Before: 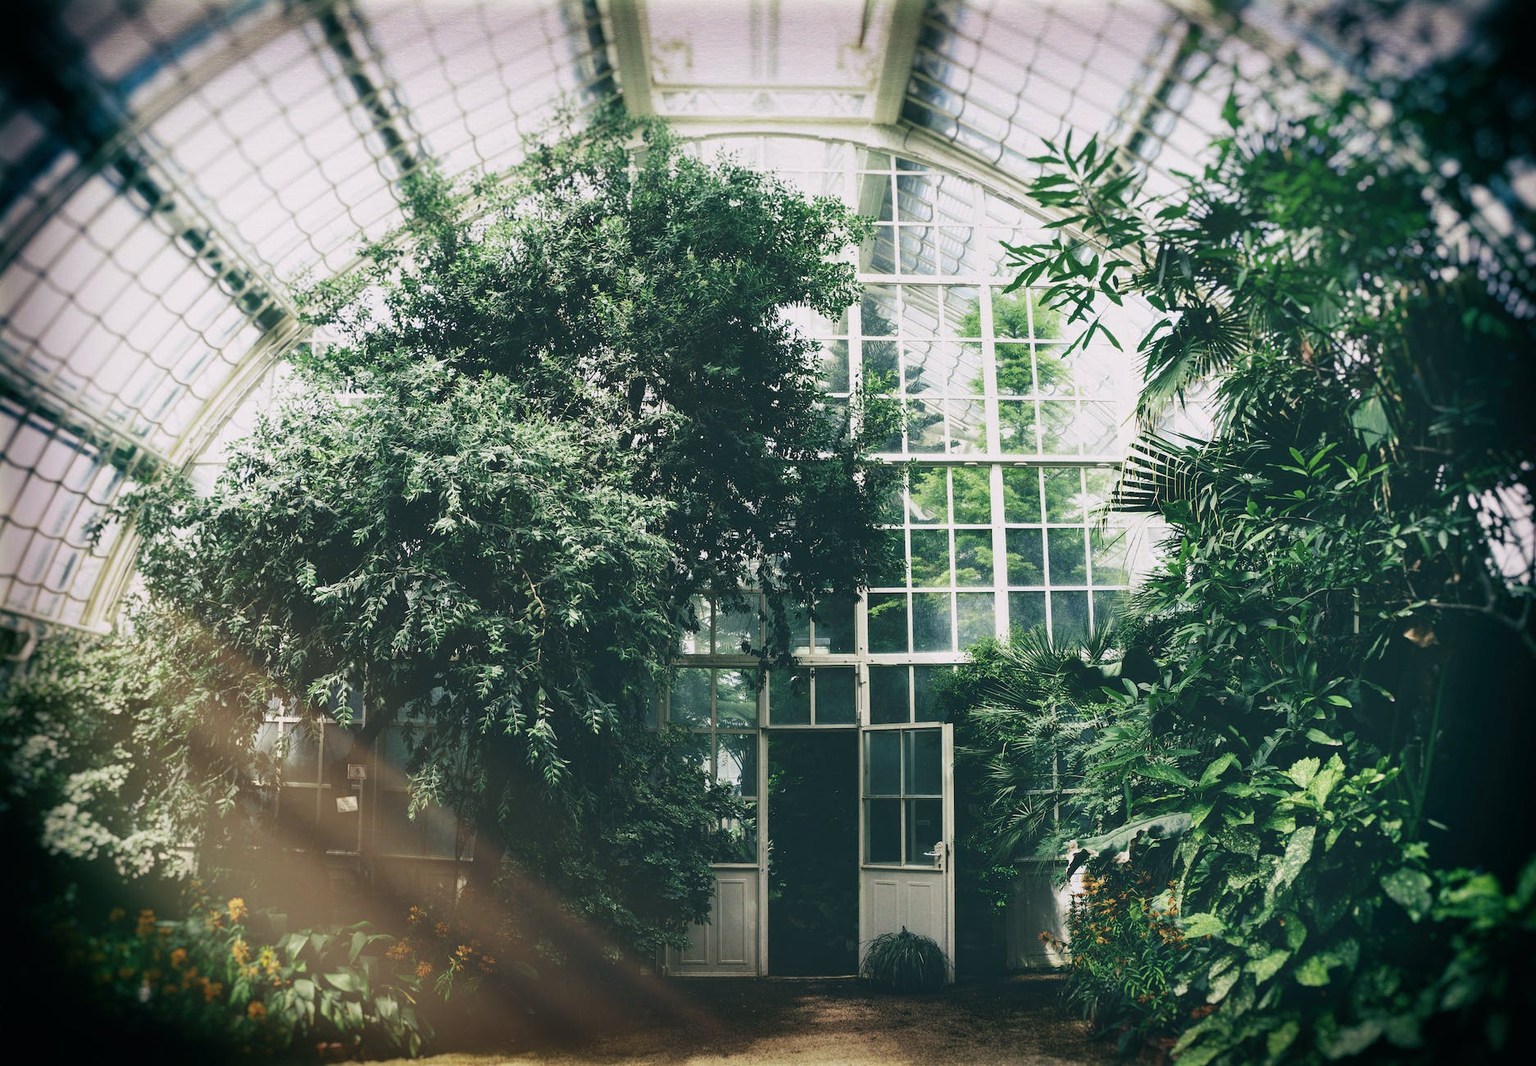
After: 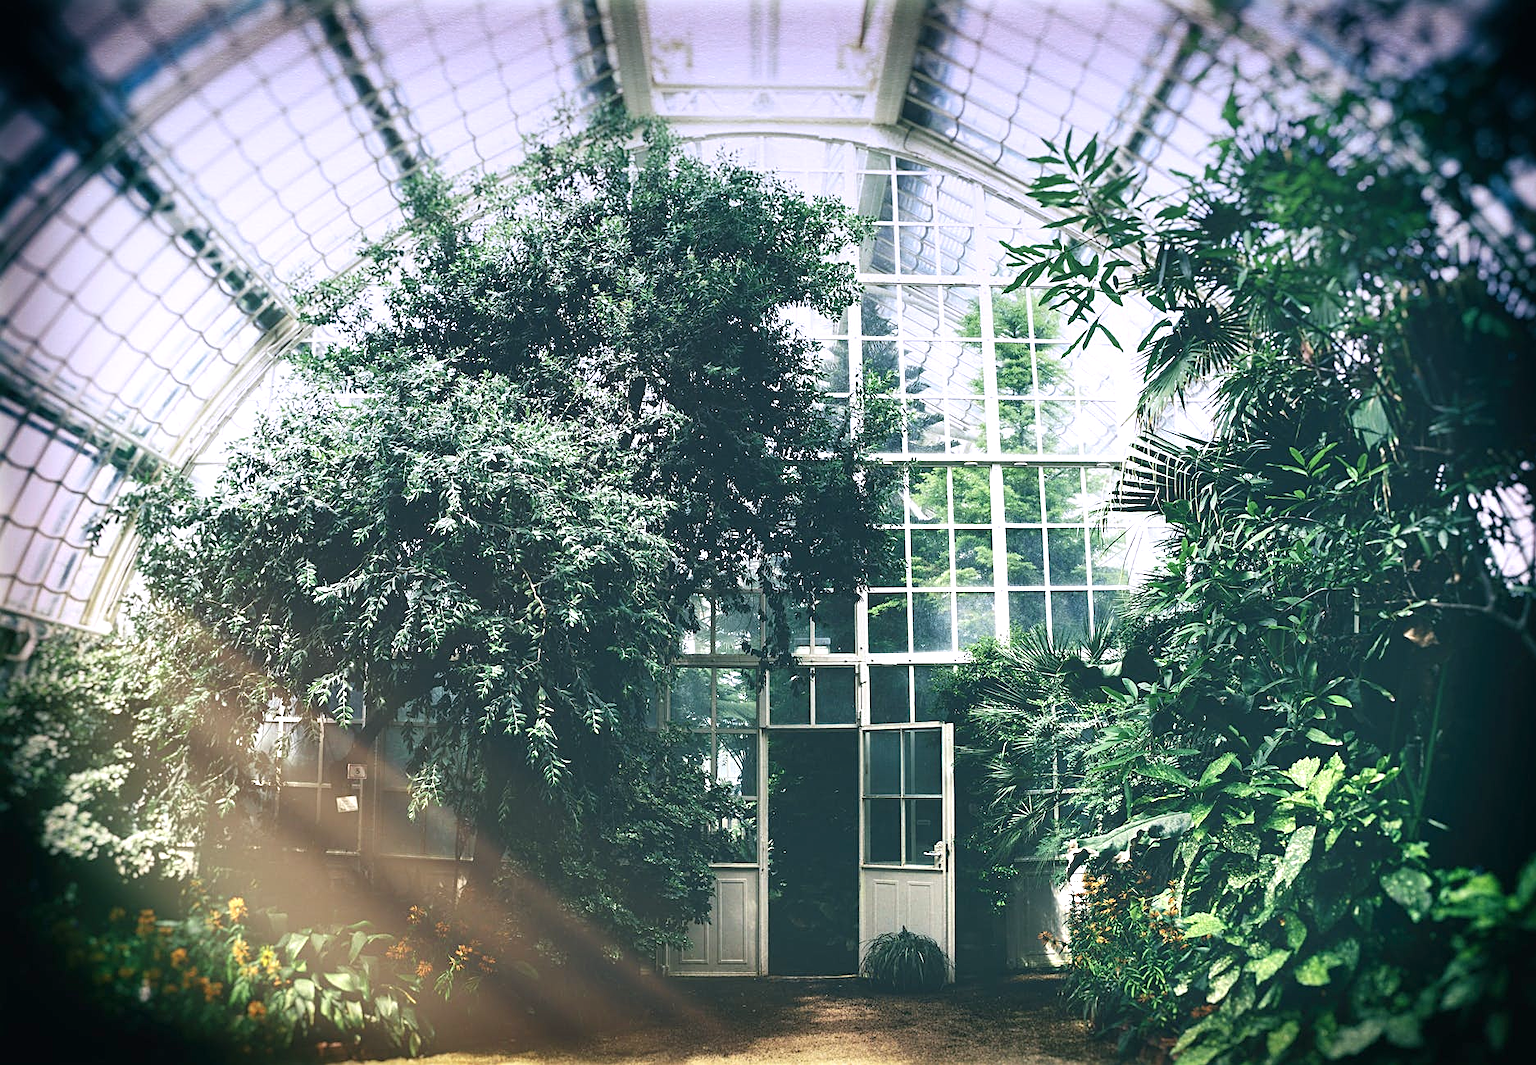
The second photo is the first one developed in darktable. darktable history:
exposure: black level correction 0, exposure 0.9 EV, compensate exposure bias true, compensate highlight preservation false
graduated density: hue 238.83°, saturation 50%
sharpen: on, module defaults
